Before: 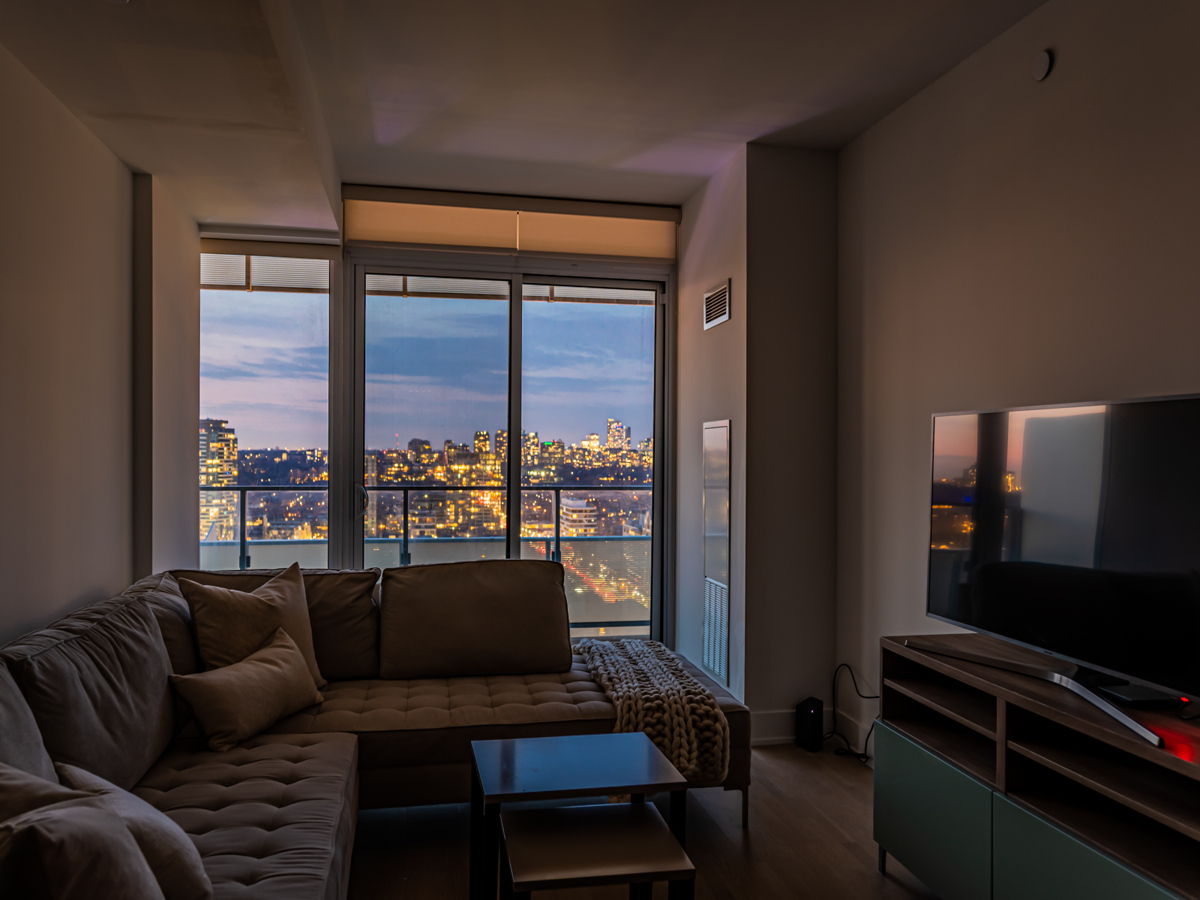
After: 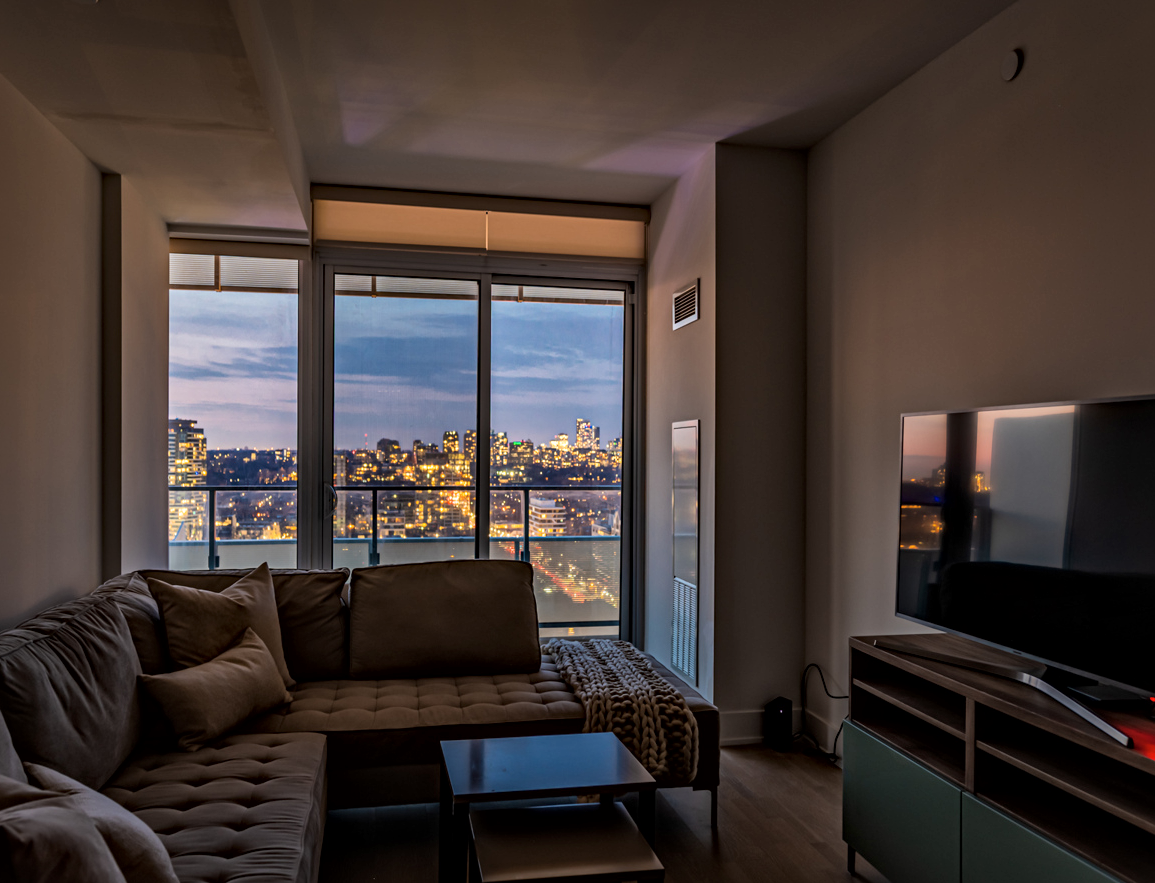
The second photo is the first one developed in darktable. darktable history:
crop and rotate: left 2.596%, right 1.128%, bottom 1.802%
local contrast: mode bilateral grid, contrast 21, coarseness 21, detail 150%, midtone range 0.2
